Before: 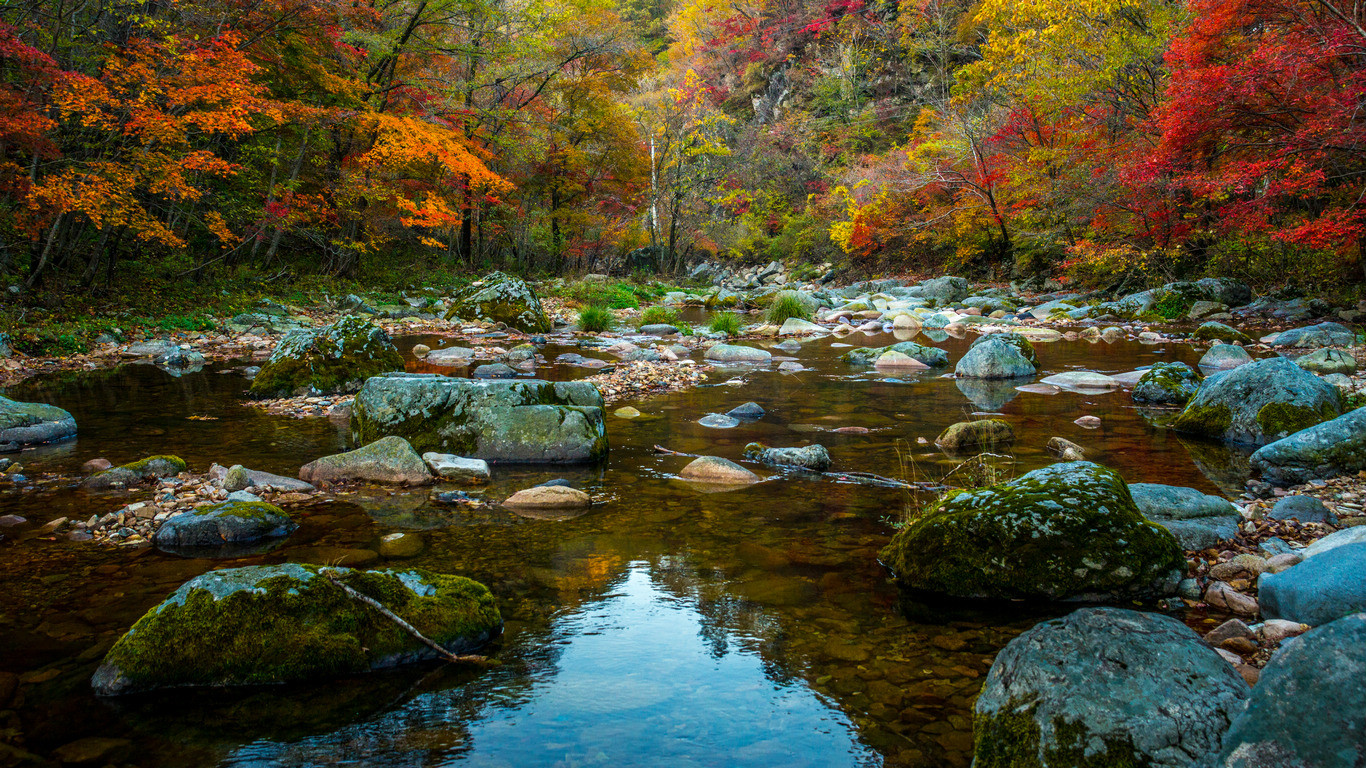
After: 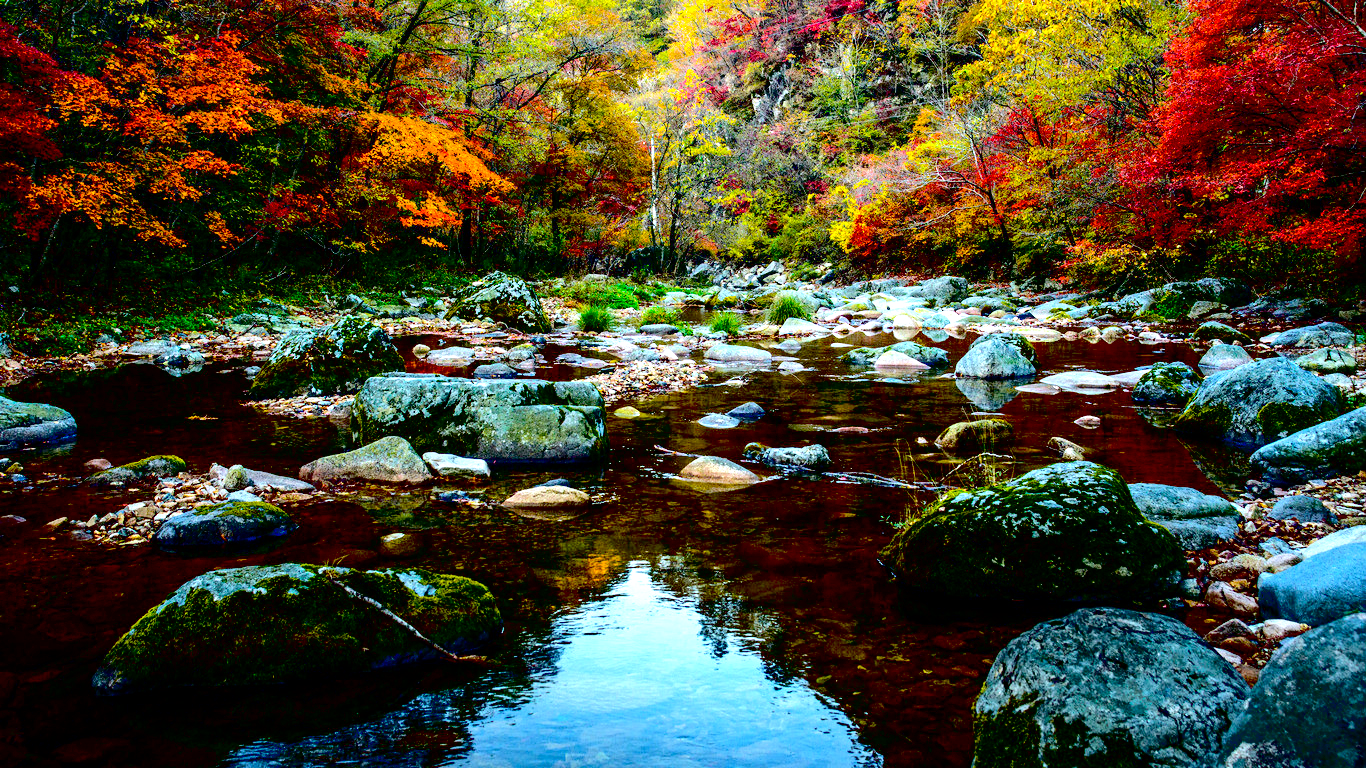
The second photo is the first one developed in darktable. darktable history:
tone curve: curves: ch0 [(0.003, 0) (0.066, 0.031) (0.163, 0.112) (0.264, 0.238) (0.395, 0.421) (0.517, 0.56) (0.684, 0.734) (0.791, 0.814) (1, 1)]; ch1 [(0, 0) (0.164, 0.115) (0.337, 0.332) (0.39, 0.398) (0.464, 0.461) (0.501, 0.5) (0.507, 0.5) (0.534, 0.532) (0.577, 0.59) (0.652, 0.681) (0.733, 0.749) (0.811, 0.796) (1, 1)]; ch2 [(0, 0) (0.337, 0.382) (0.464, 0.476) (0.501, 0.502) (0.527, 0.54) (0.551, 0.565) (0.6, 0.59) (0.687, 0.675) (1, 1)], color space Lab, independent channels, preserve colors none
contrast brightness saturation: contrast 0.08, saturation 0.02
white balance: red 0.926, green 1.003, blue 1.133
exposure: black level correction 0.035, exposure 0.9 EV, compensate highlight preservation false
